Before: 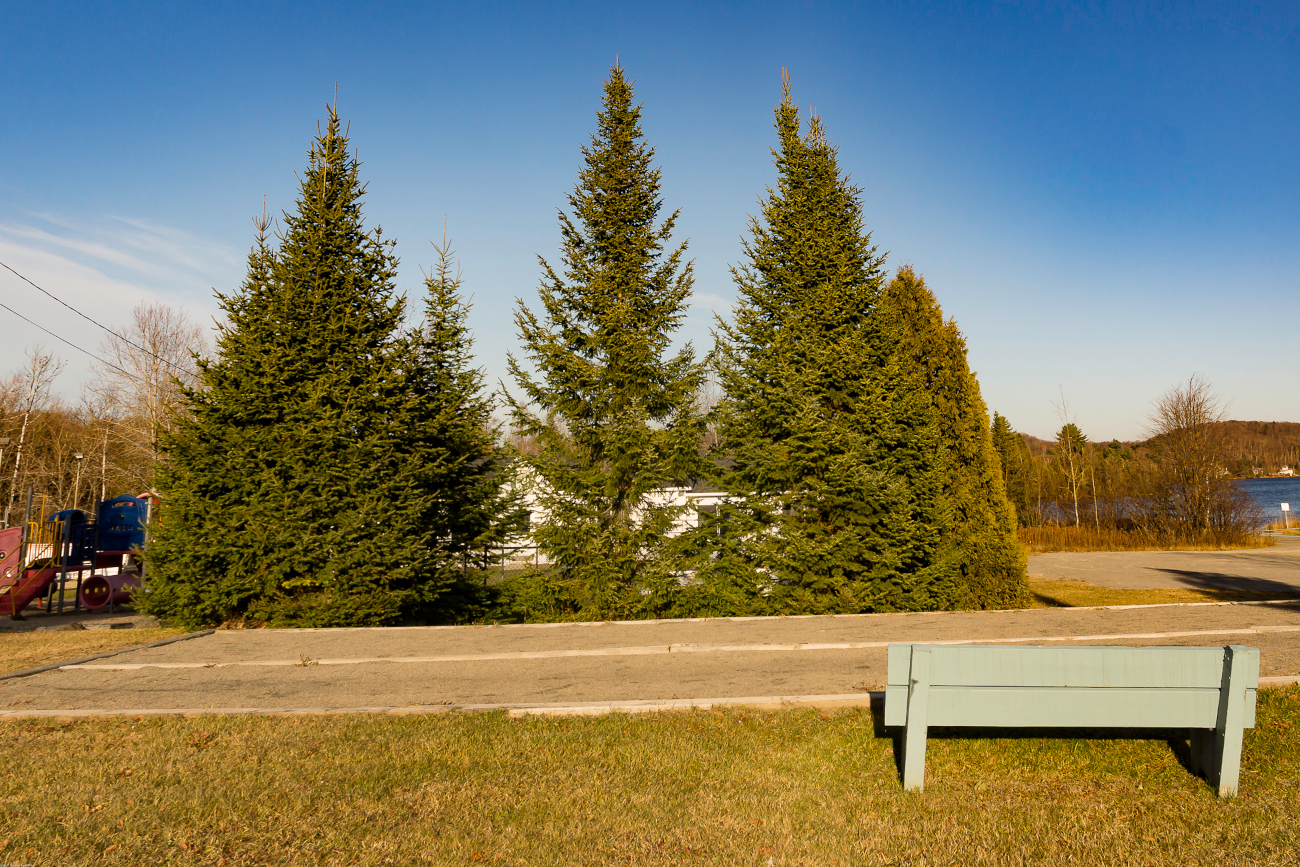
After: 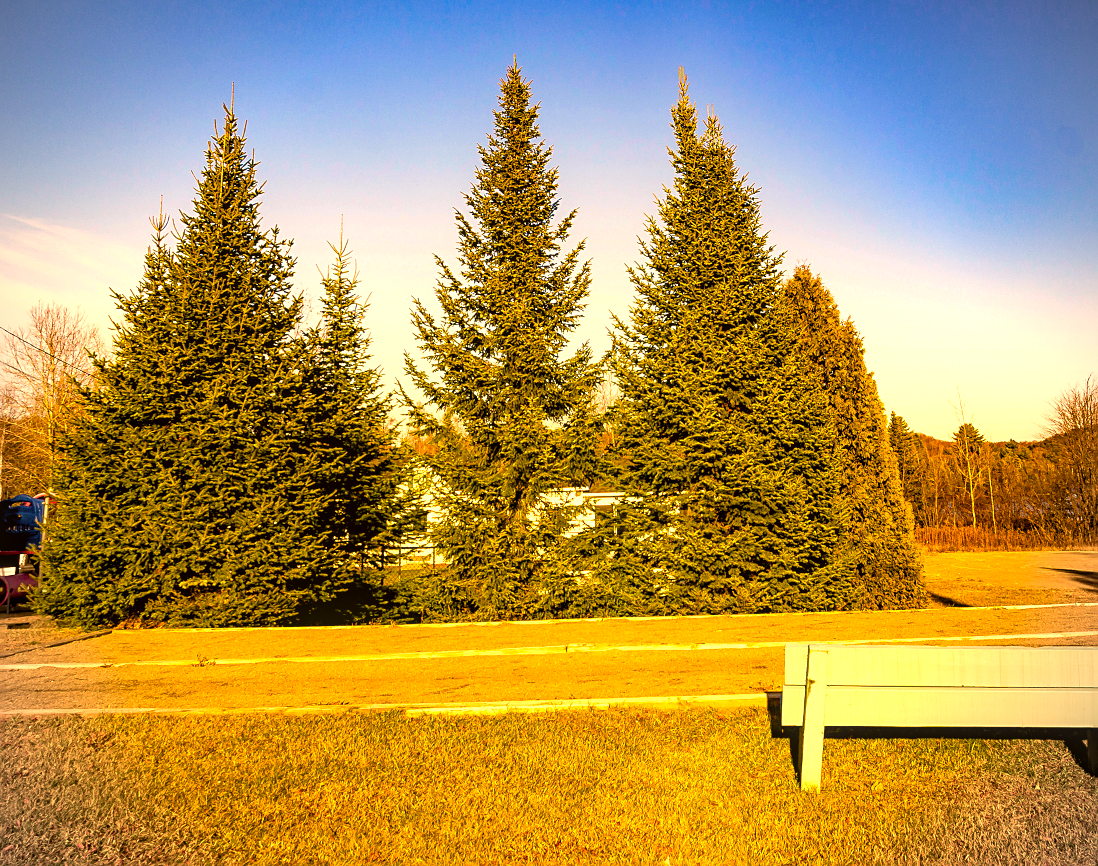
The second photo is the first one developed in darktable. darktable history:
exposure: black level correction 0.001, exposure 0.955 EV, compensate highlight preservation false
crop: left 7.969%, right 7.516%
color correction: highlights a* 18.39, highlights b* 34.71, shadows a* 1.62, shadows b* 6.54, saturation 1.03
color balance rgb: global offset › luminance -0.472%, linear chroma grading › global chroma 15.409%, perceptual saturation grading › global saturation 36.414%, perceptual saturation grading › shadows 35.214%
local contrast: on, module defaults
vignetting: on, module defaults
sharpen: on, module defaults
